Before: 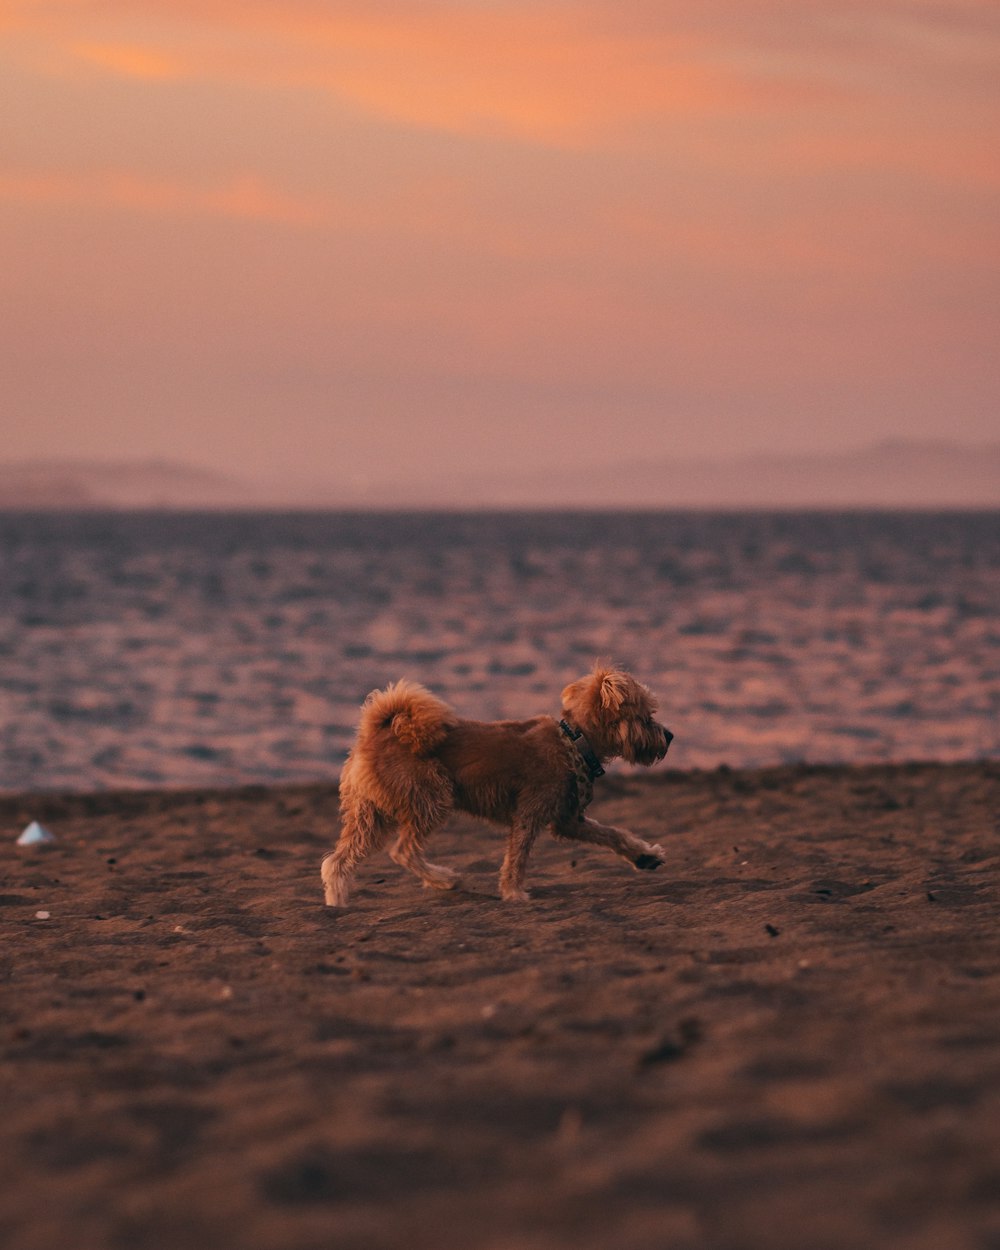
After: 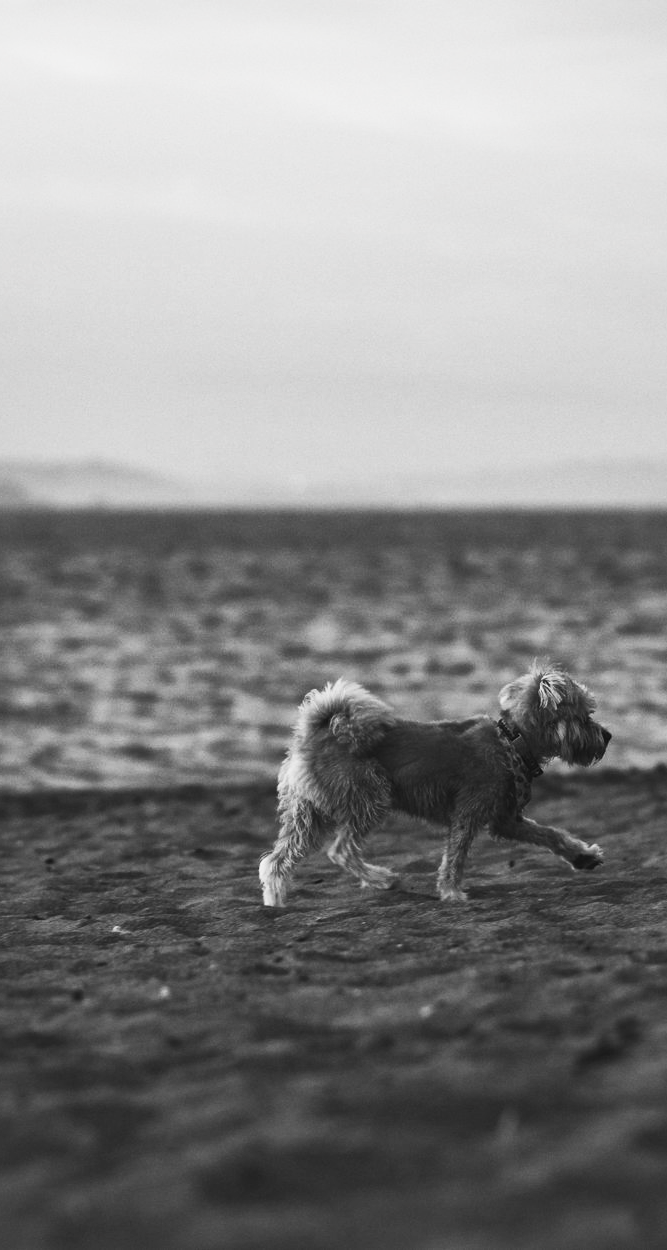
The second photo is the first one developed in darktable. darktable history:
crop and rotate: left 6.25%, right 26.98%
contrast brightness saturation: contrast 0.527, brightness 0.485, saturation -0.999
color balance rgb: perceptual saturation grading › global saturation 29.928%
local contrast: mode bilateral grid, contrast 19, coarseness 50, detail 120%, midtone range 0.2
